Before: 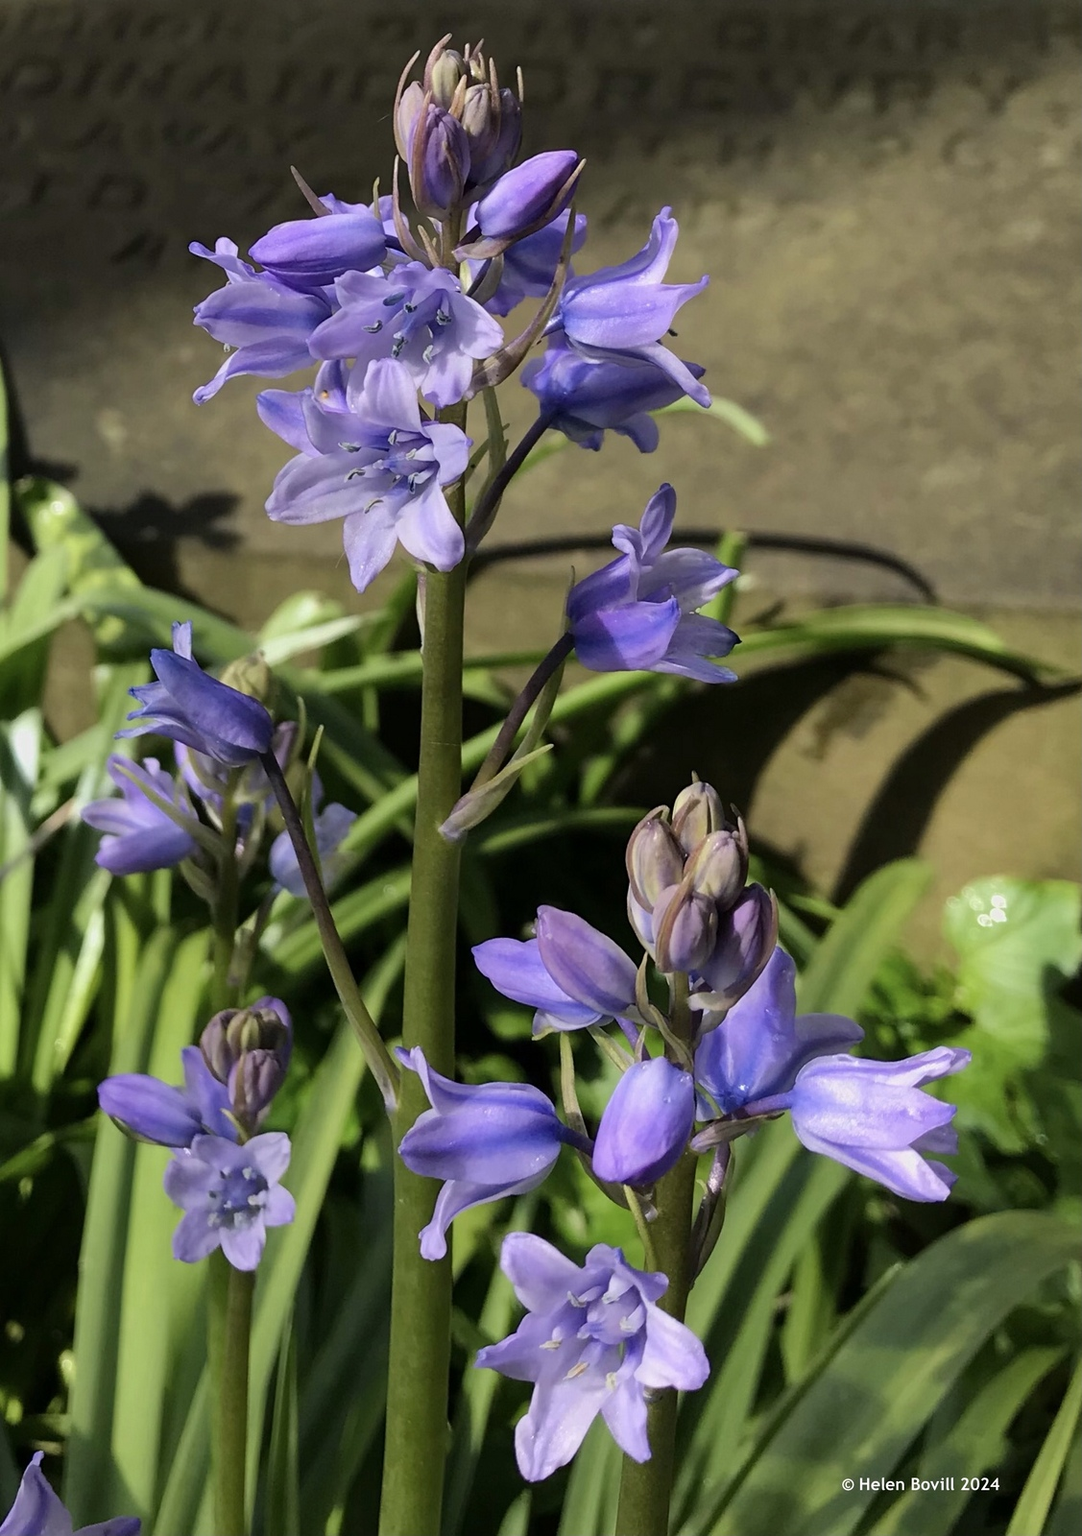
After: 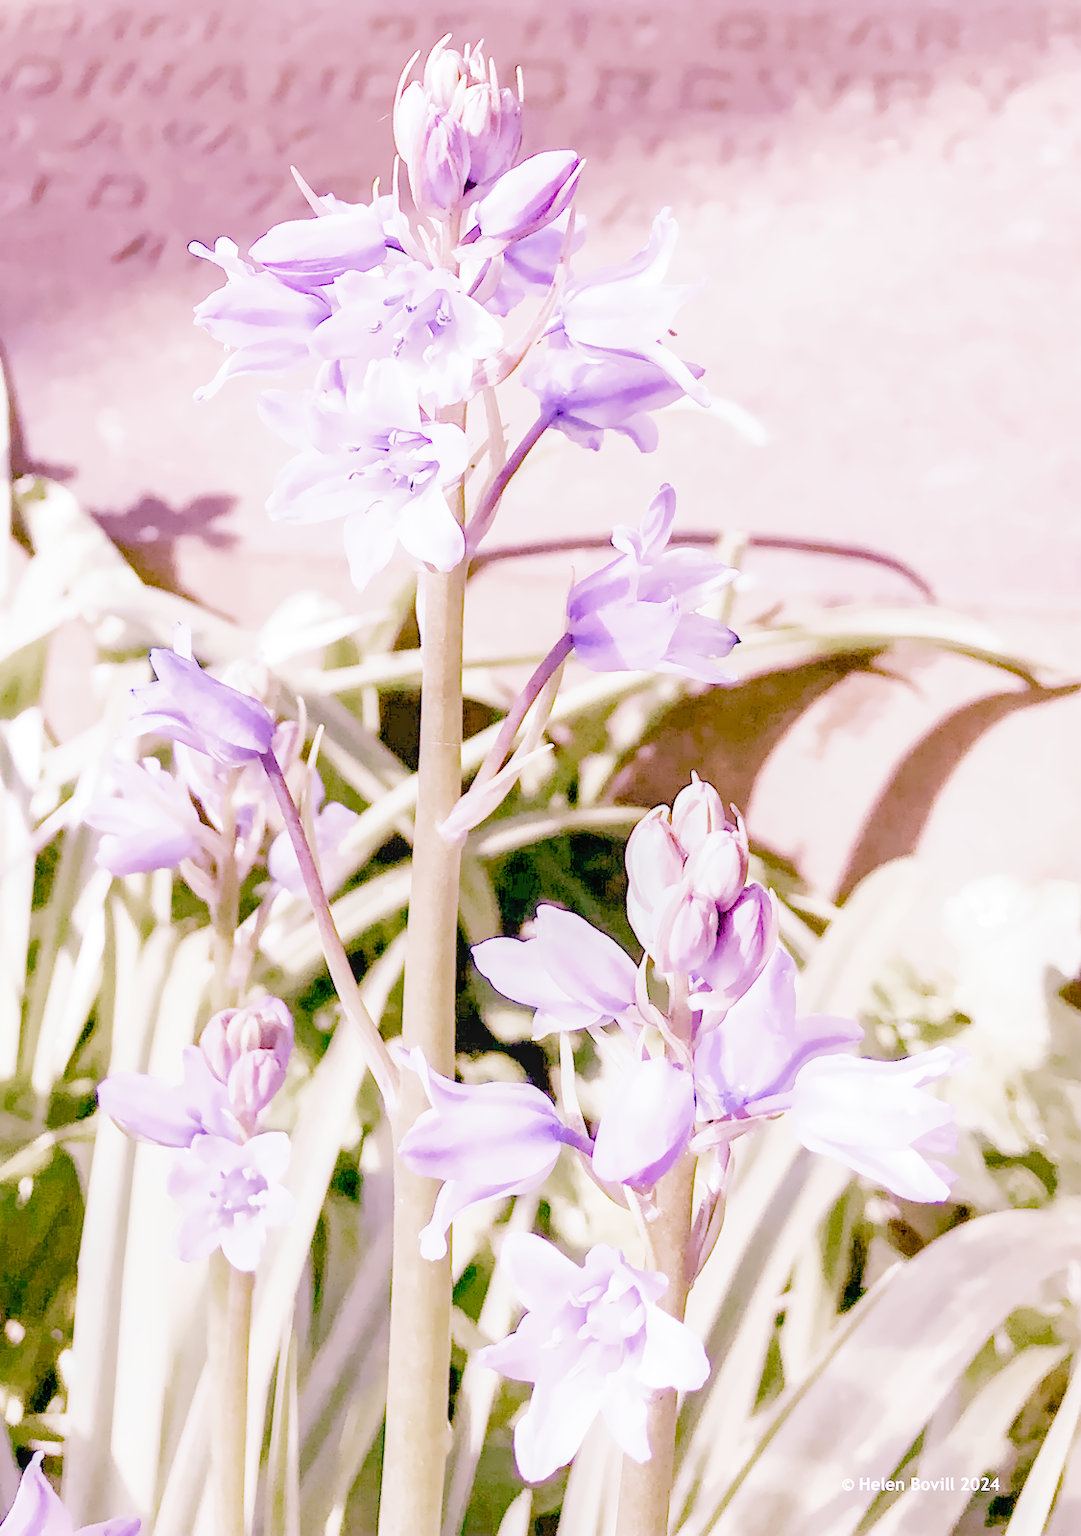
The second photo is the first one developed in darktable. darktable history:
white balance: red 2.229, blue 1.46
highlight reconstruction: on, module defaults
lens correction: scale 1, crop 1, focal 35, aperture 5, distance 0.775, camera "Canon EOS RP", lens "Canon RF 35mm F1.8 MACRO IS STM"
exposure: black level correction 0, exposure 1.45 EV, compensate exposure bias true, compensate highlight preservation false
color calibration: illuminant as shot in camera, x 0.37, y 0.382, temperature 4313.32 K
filmic rgb: black relative exposure -2.85 EV, white relative exposure 4.56 EV, hardness 1.77, contrast 1.25, preserve chrominance no, color science v5 (2021)
local contrast: on, module defaults
velvia: on, module defaults
haze removal: compatibility mode true, adaptive false
denoise (profiled): preserve shadows 1.52, scattering 0.002, a [-1, 0, 0], compensate highlight preservation false
color balance rgb: perceptual saturation grading › global saturation 20%, perceptual saturation grading › highlights -25%, perceptual saturation grading › shadows 50%, global vibrance -25%
